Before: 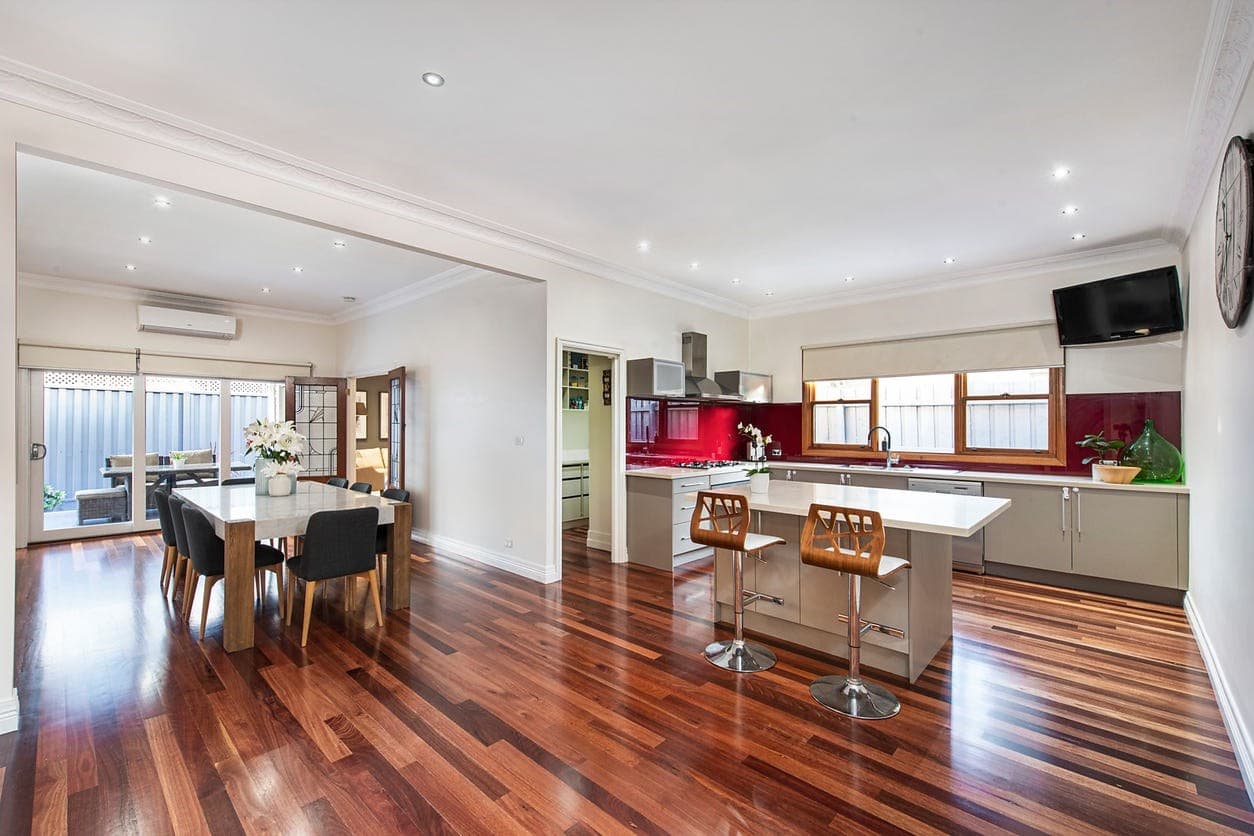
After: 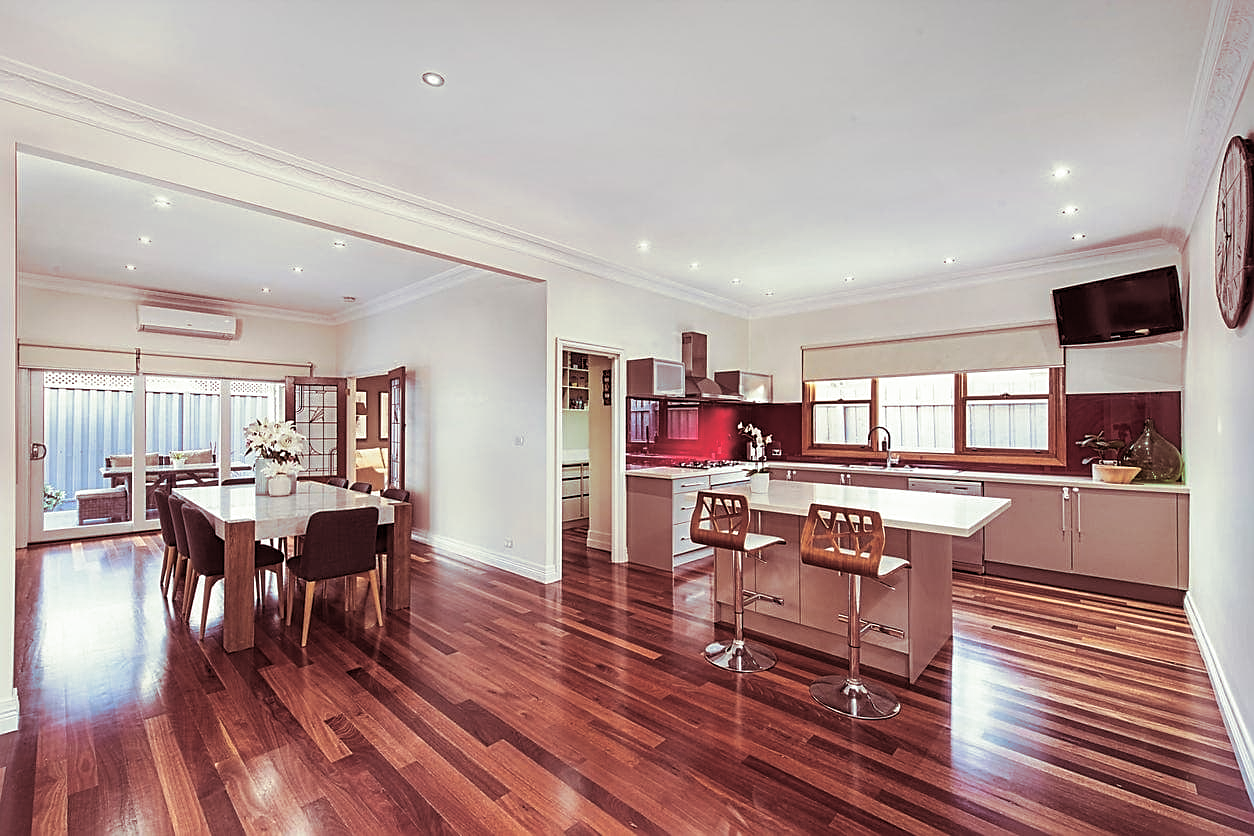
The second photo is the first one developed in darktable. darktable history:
sharpen: on, module defaults
contrast equalizer: y [[0.5, 0.5, 0.472, 0.5, 0.5, 0.5], [0.5 ×6], [0.5 ×6], [0 ×6], [0 ×6]]
split-toning: compress 20%
